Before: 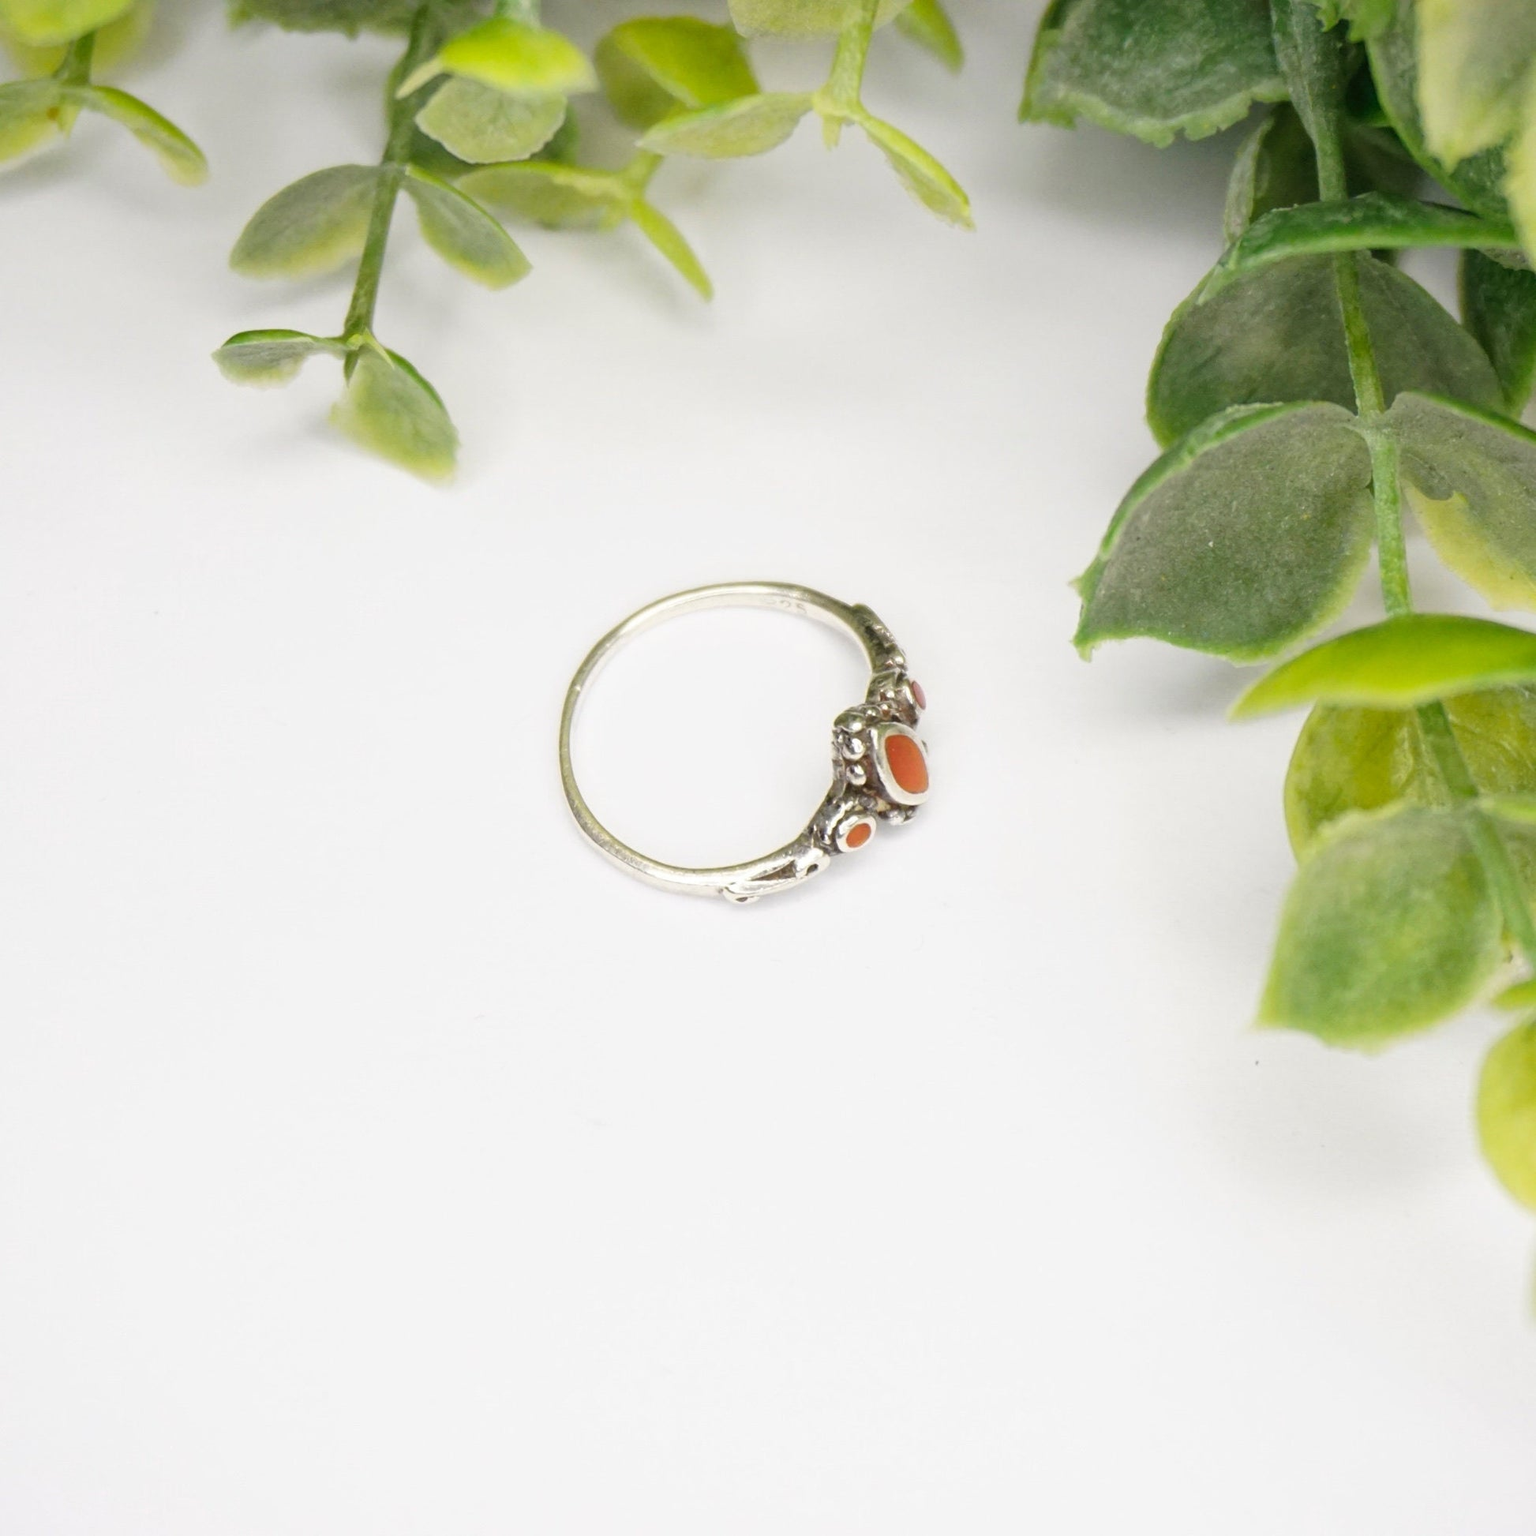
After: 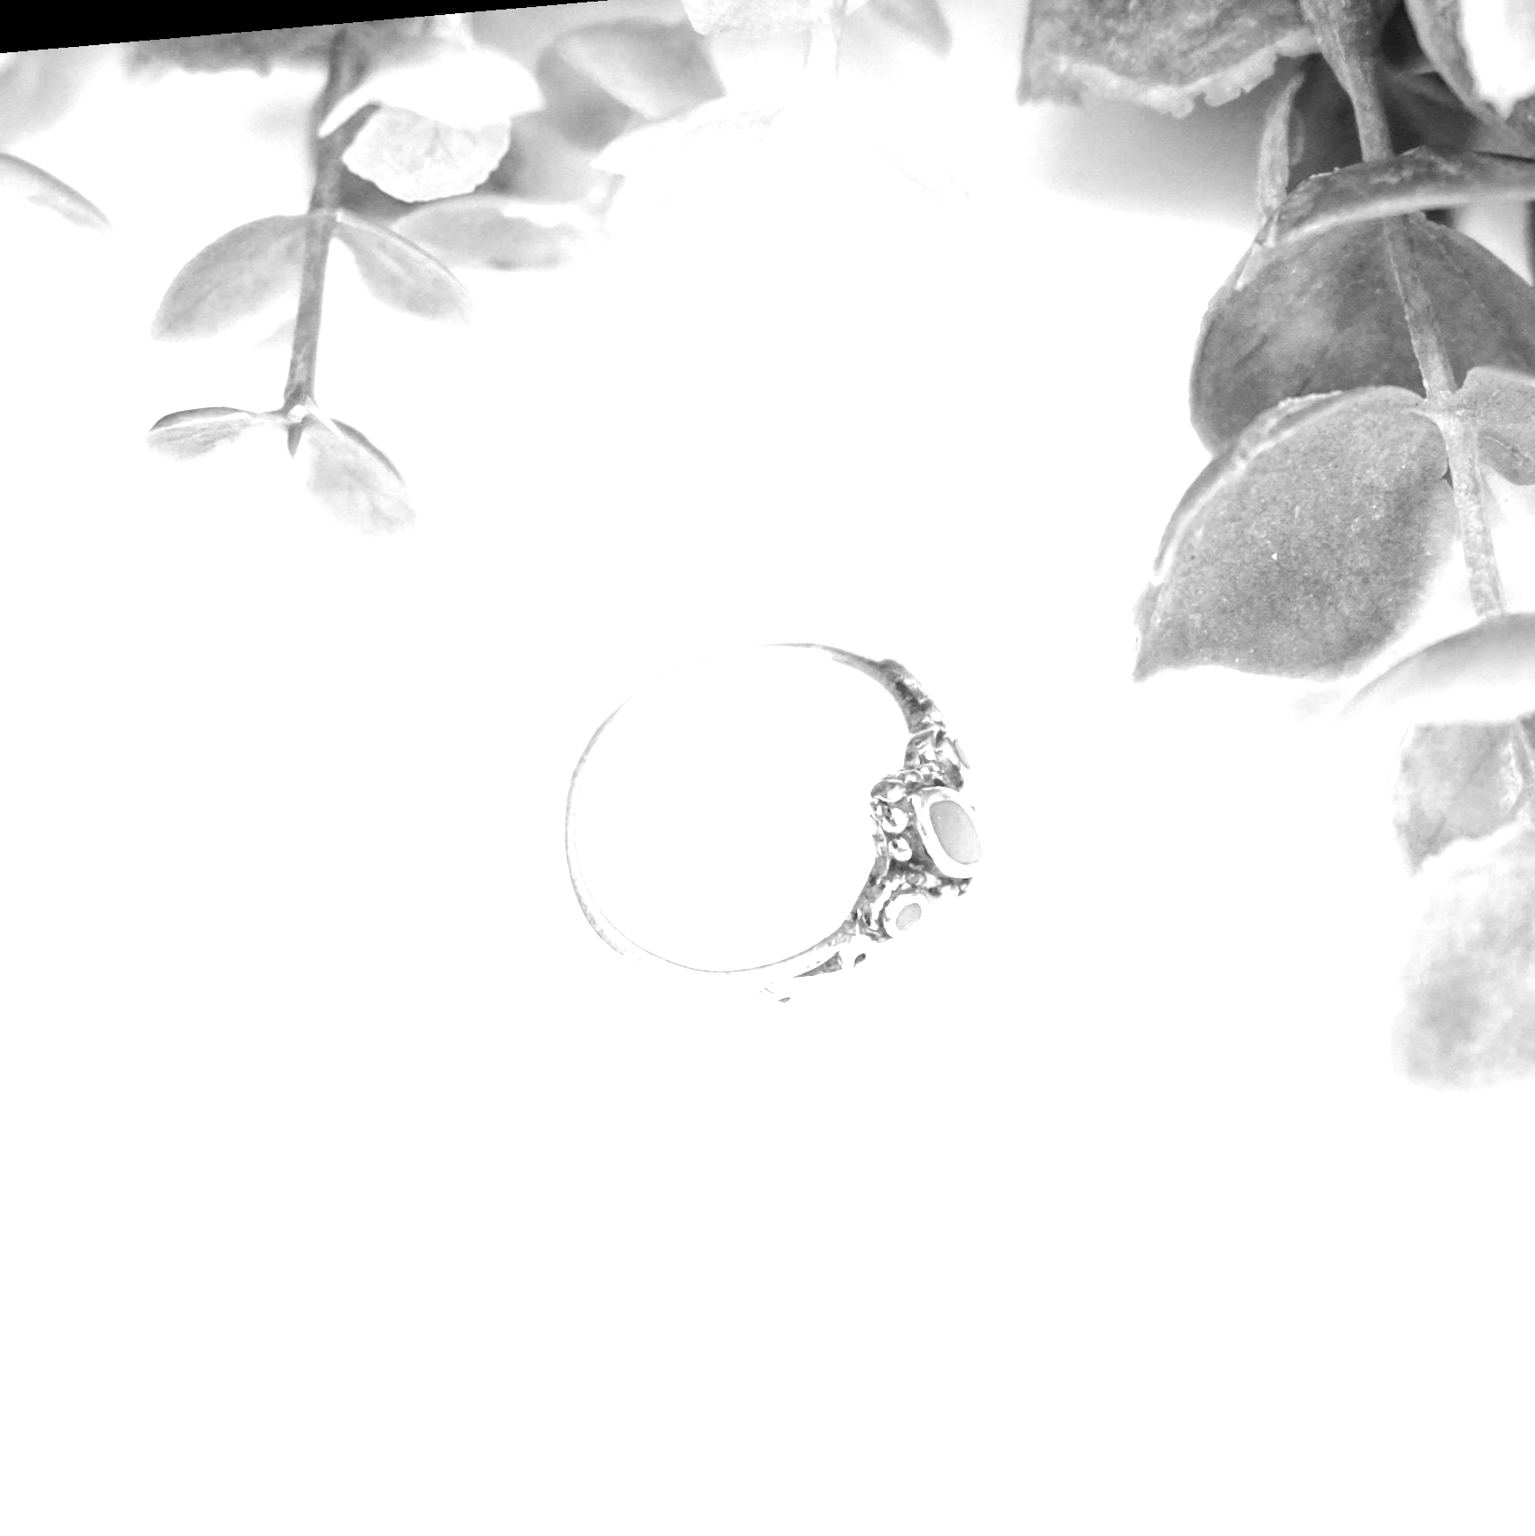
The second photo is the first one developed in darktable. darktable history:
color calibration: output gray [0.714, 0.278, 0, 0], illuminant same as pipeline (D50), adaptation none (bypass)
rotate and perspective: rotation -4.98°, automatic cropping off
crop and rotate: left 7.196%, top 4.574%, right 10.605%, bottom 13.178%
exposure: exposure 1.2 EV, compensate highlight preservation false
